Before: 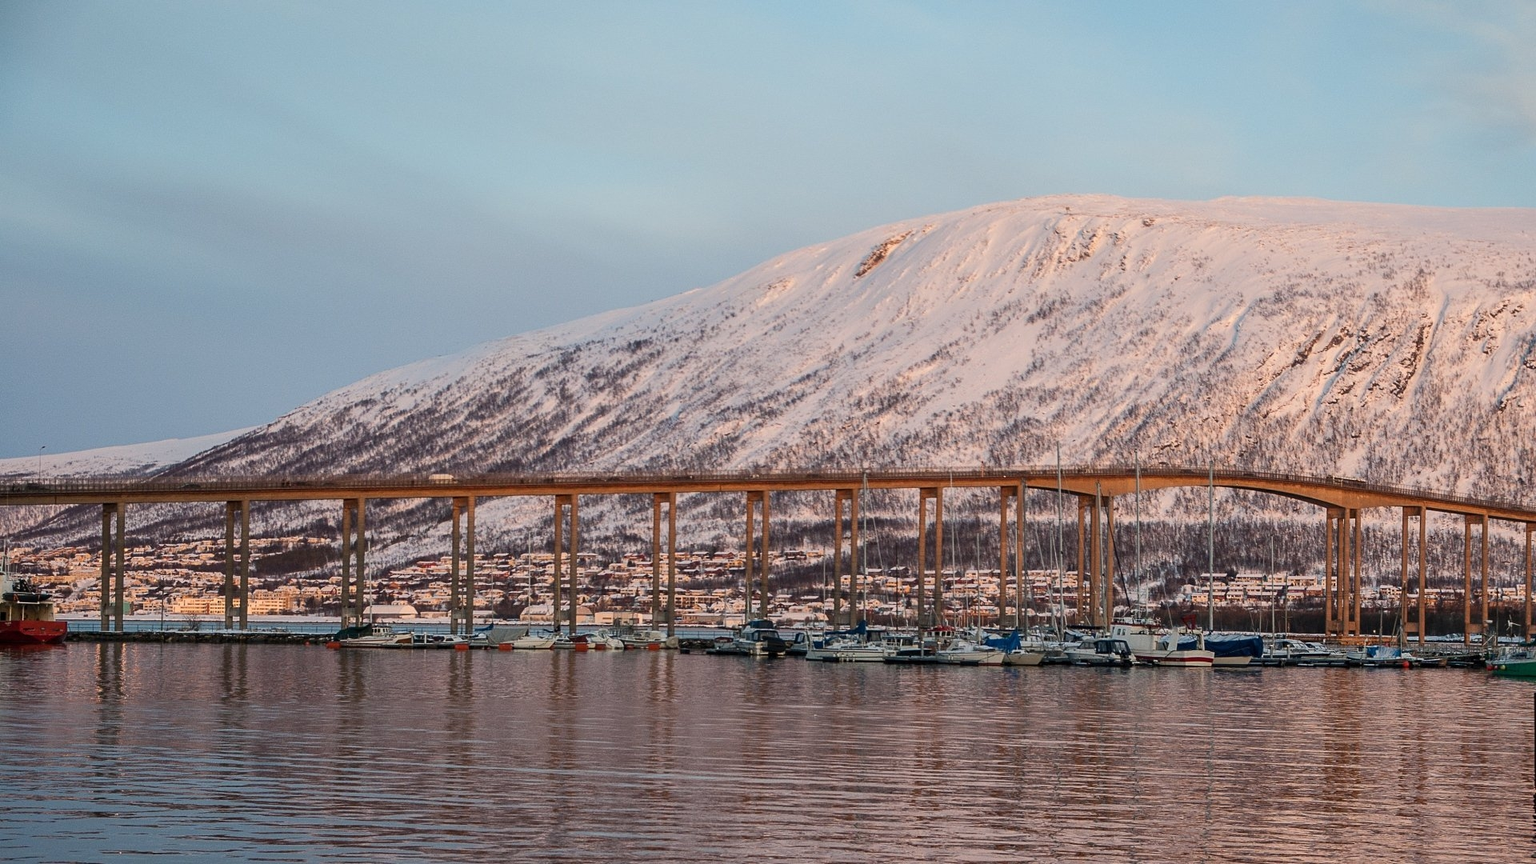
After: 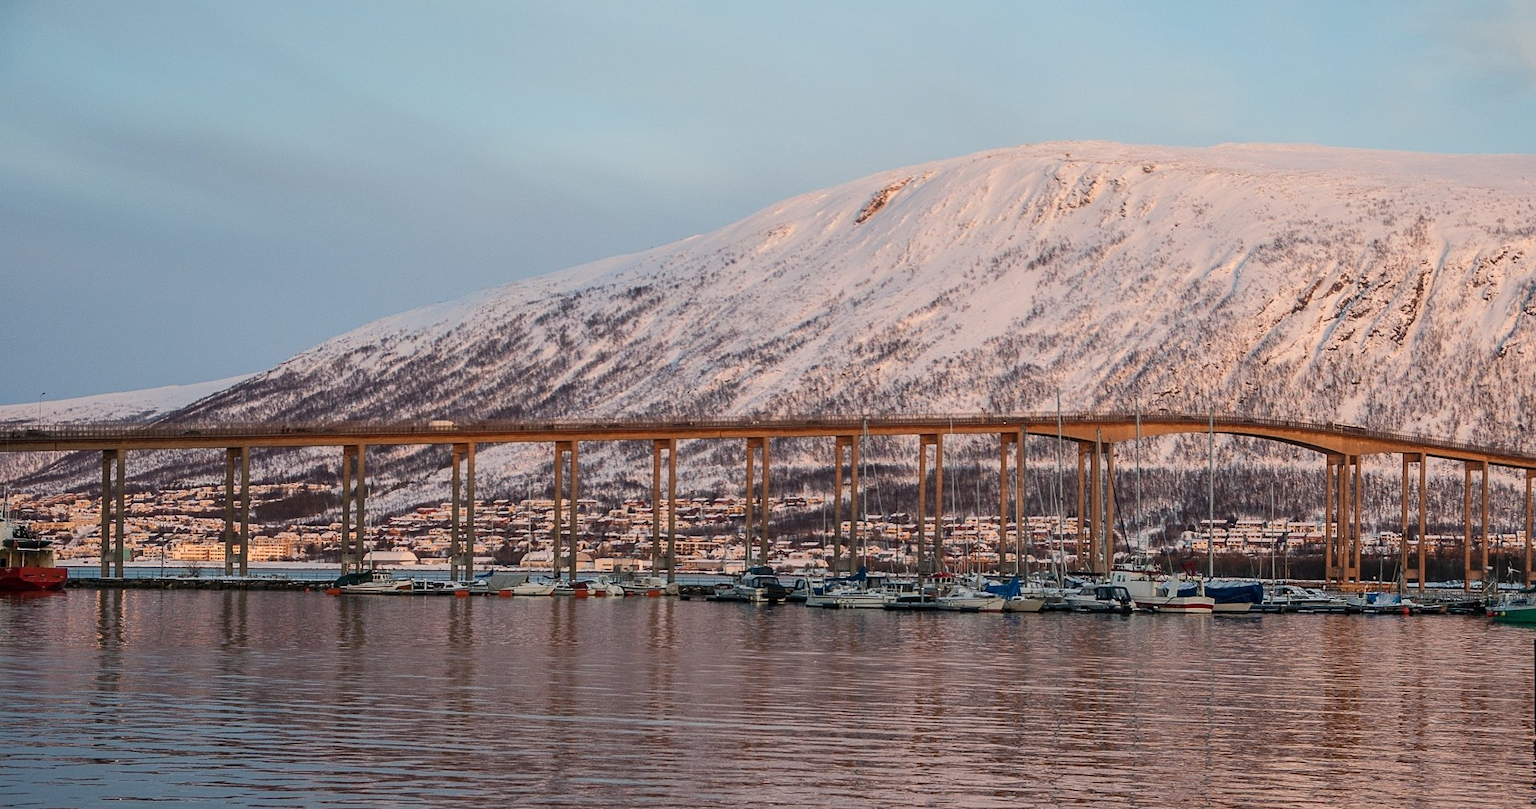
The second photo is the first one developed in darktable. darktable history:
crop and rotate: top 6.242%
